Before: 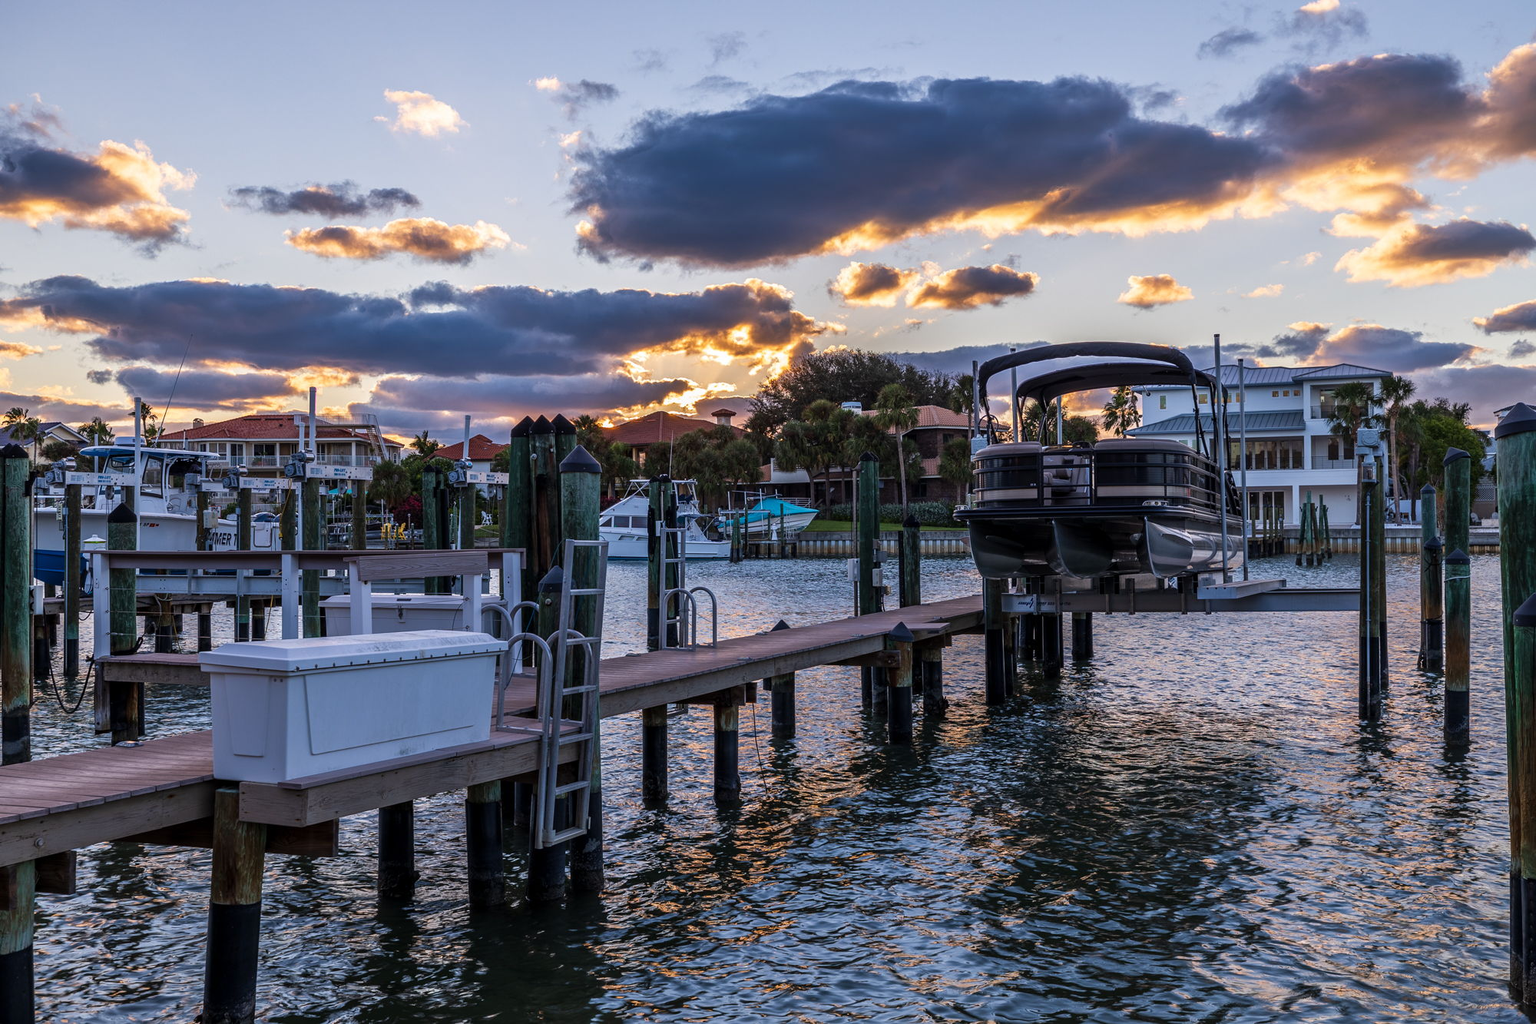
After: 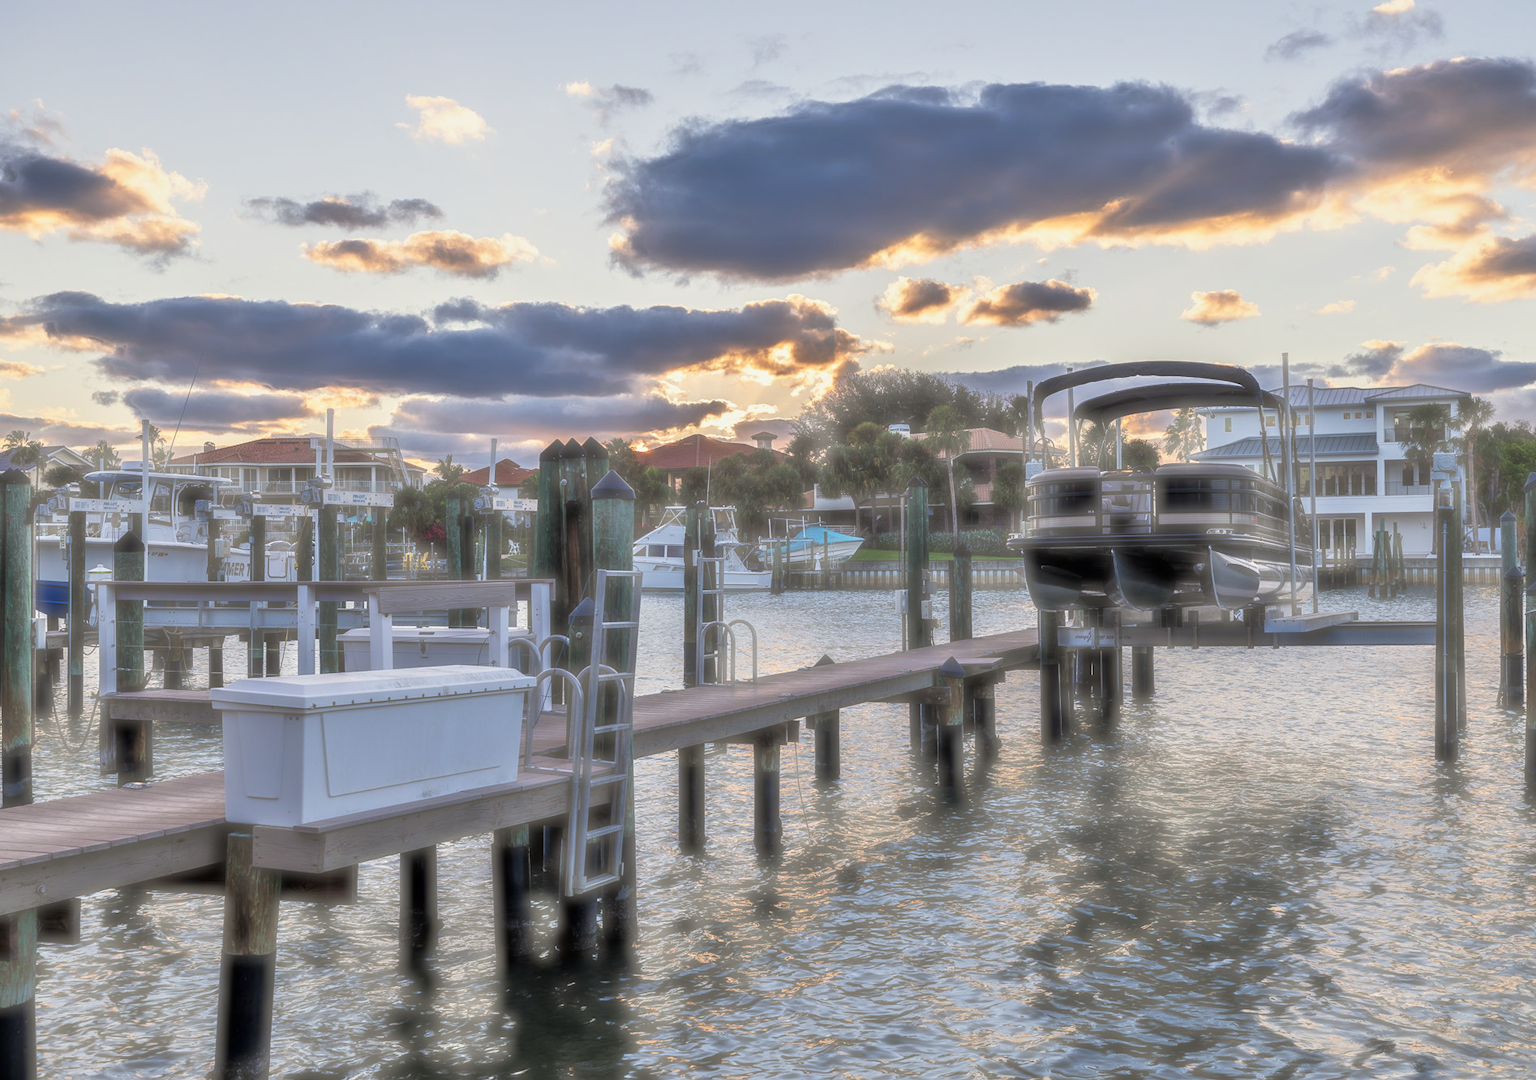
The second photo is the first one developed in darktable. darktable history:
tone equalizer: -7 EV 0.164 EV, -6 EV 0.596 EV, -5 EV 1.12 EV, -4 EV 1.32 EV, -3 EV 1.15 EV, -2 EV 0.6 EV, -1 EV 0.155 EV
crop and rotate: left 0%, right 5.268%
color correction: highlights a* -2.47, highlights b* 2.46
tone curve: curves: ch0 [(0, 0) (0.265, 0.253) (0.732, 0.751) (1, 1)], color space Lab, independent channels, preserve colors none
haze removal: strength -0.89, distance 0.224, compatibility mode true, adaptive false
